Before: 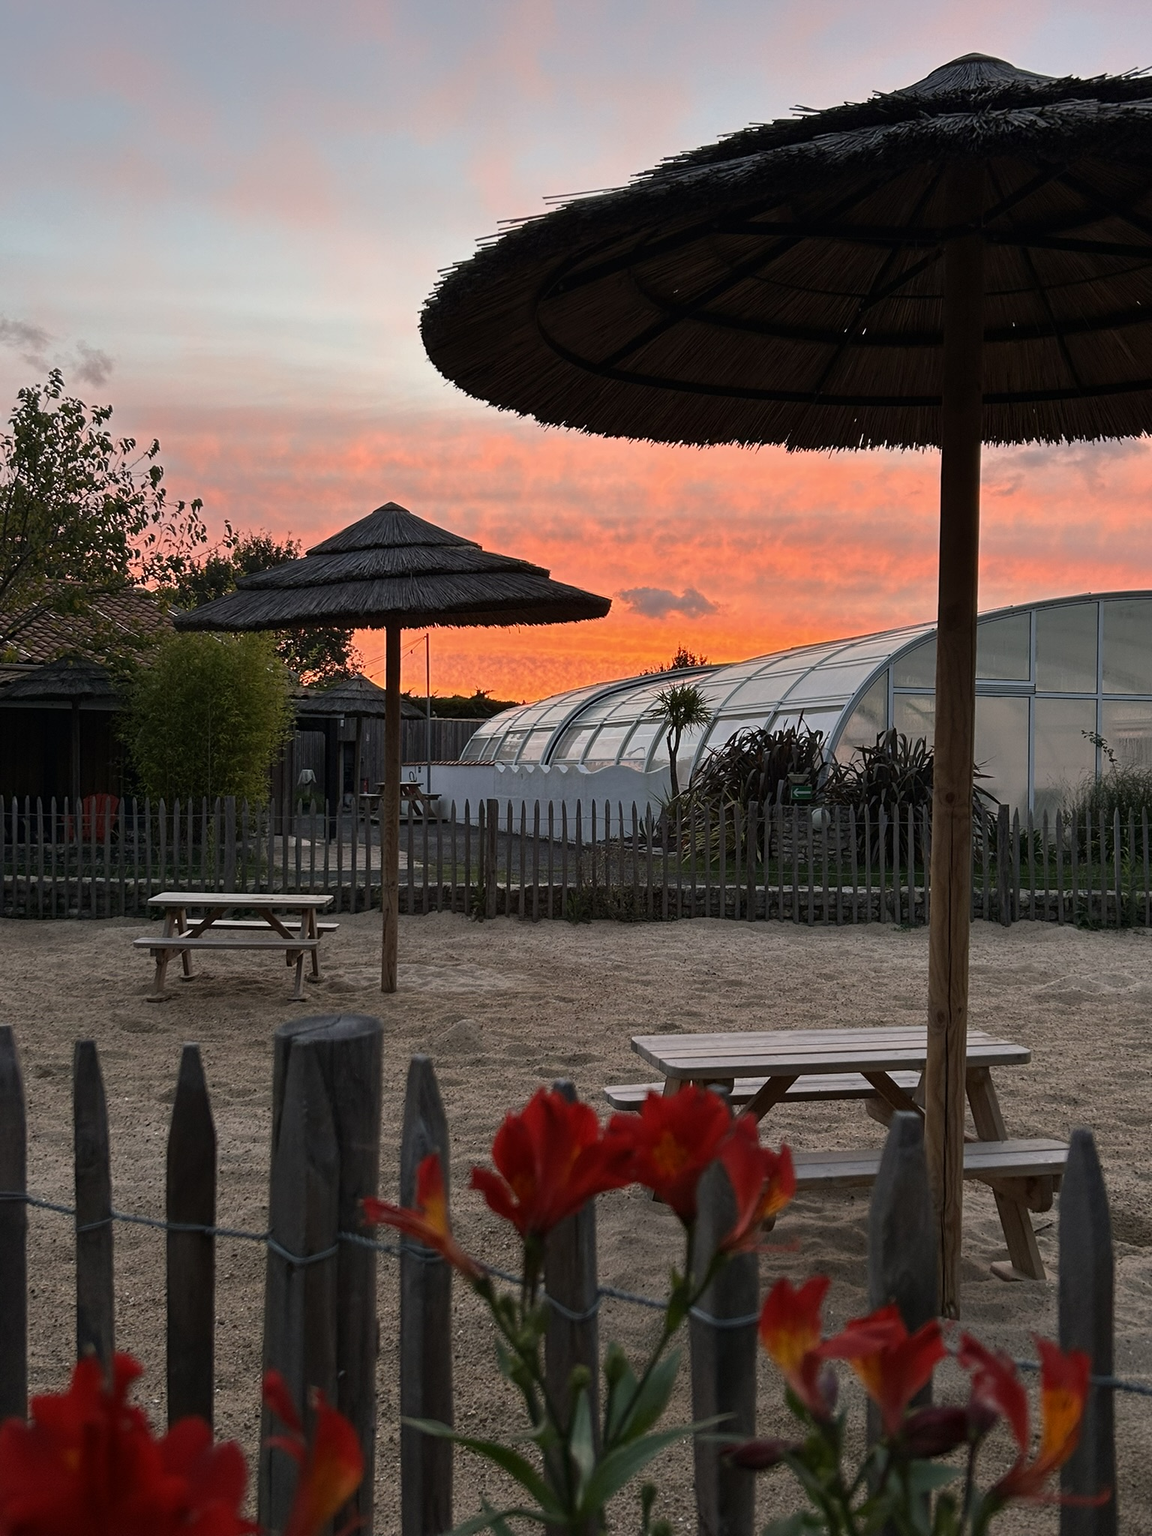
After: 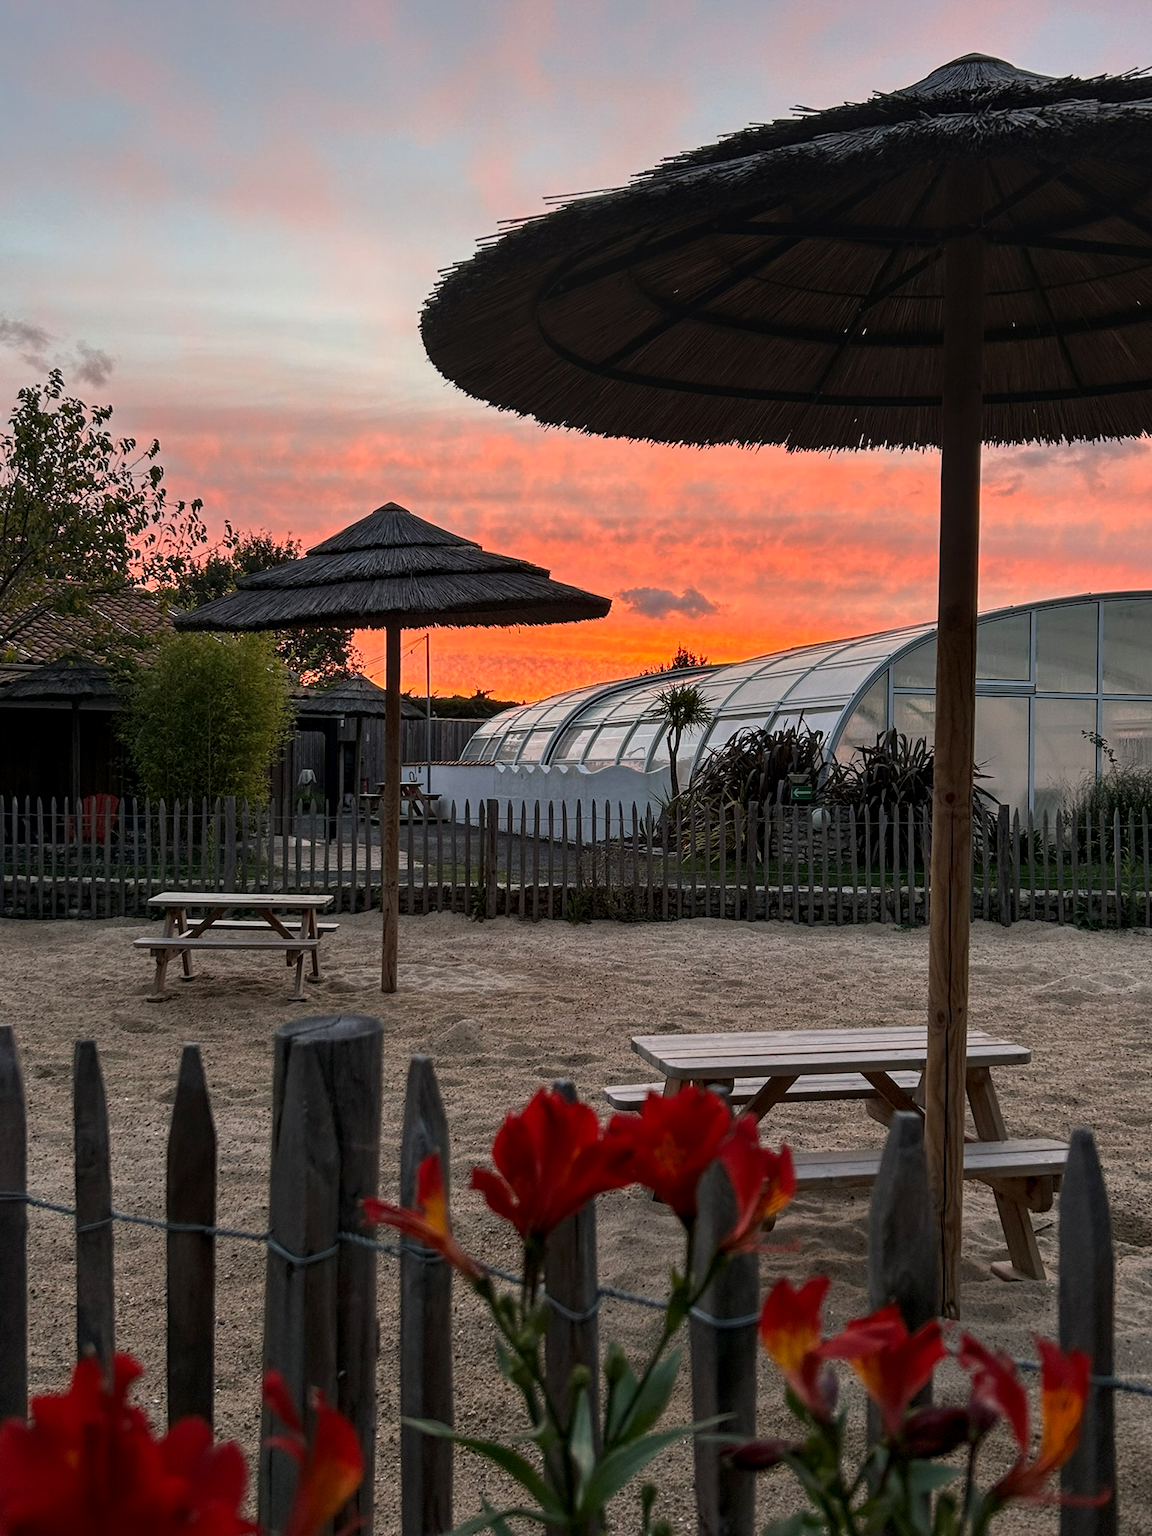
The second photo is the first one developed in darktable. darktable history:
local contrast: on, module defaults
contrast equalizer: octaves 7, y [[0.6 ×6], [0.55 ×6], [0 ×6], [0 ×6], [0 ×6]], mix 0.134
